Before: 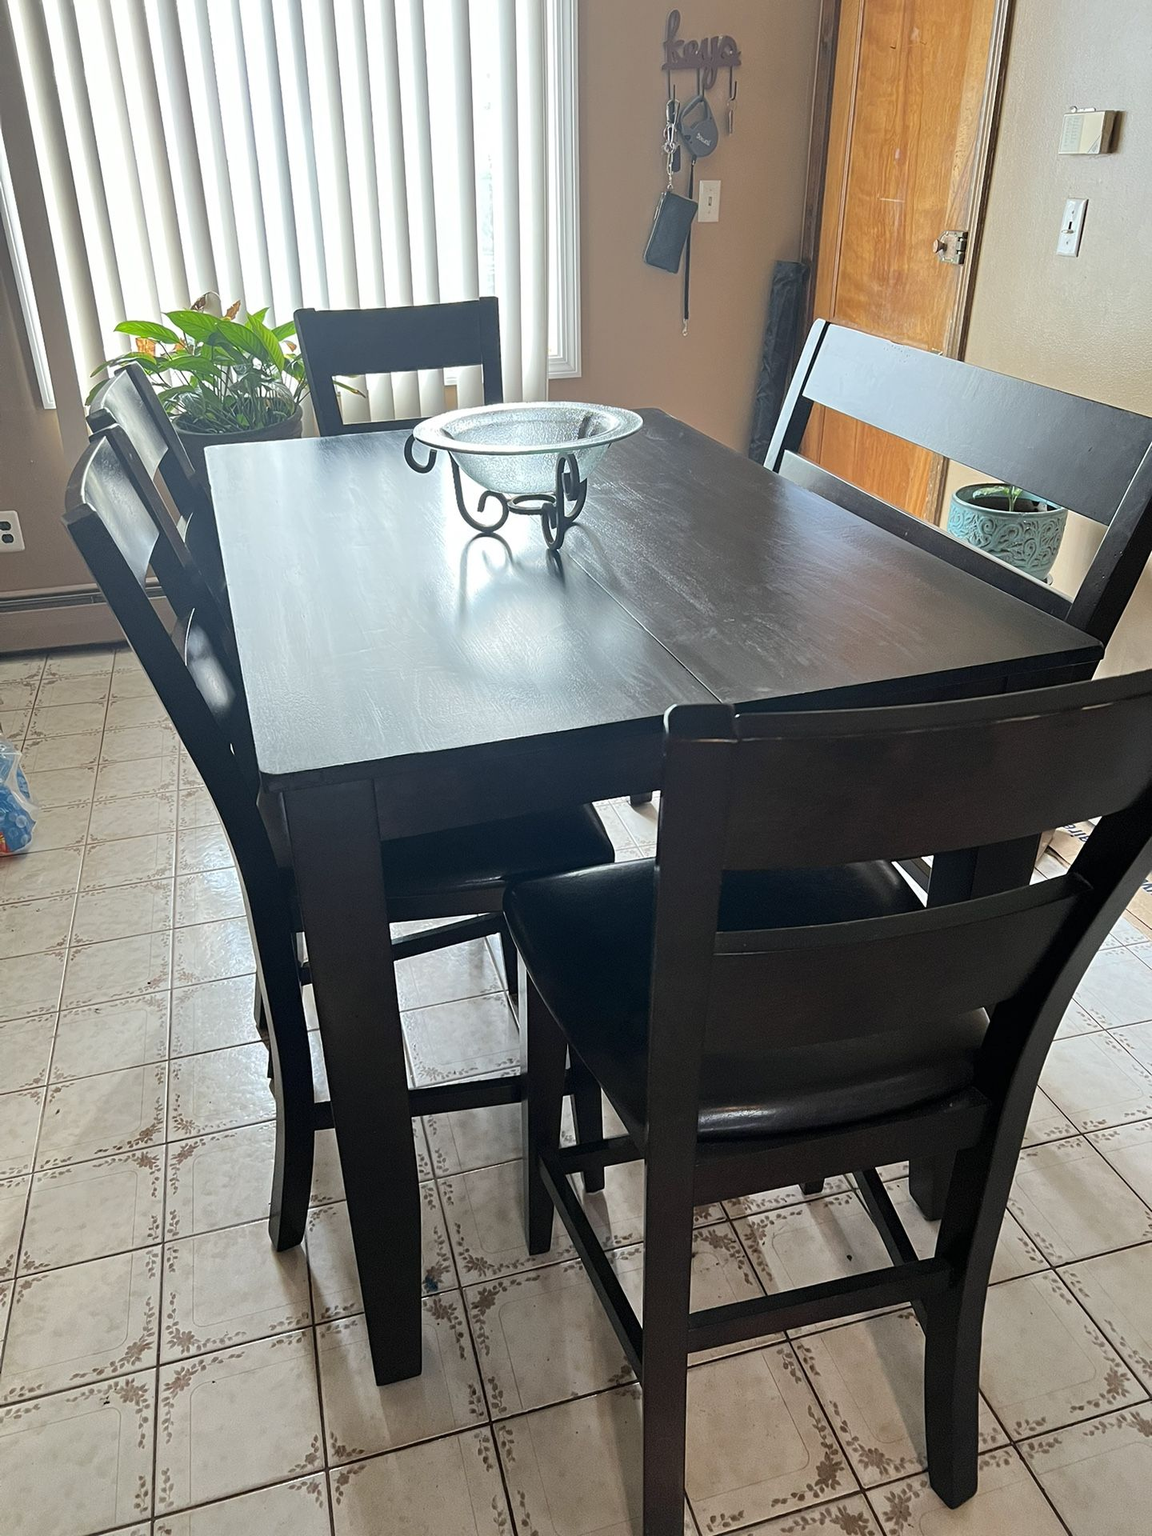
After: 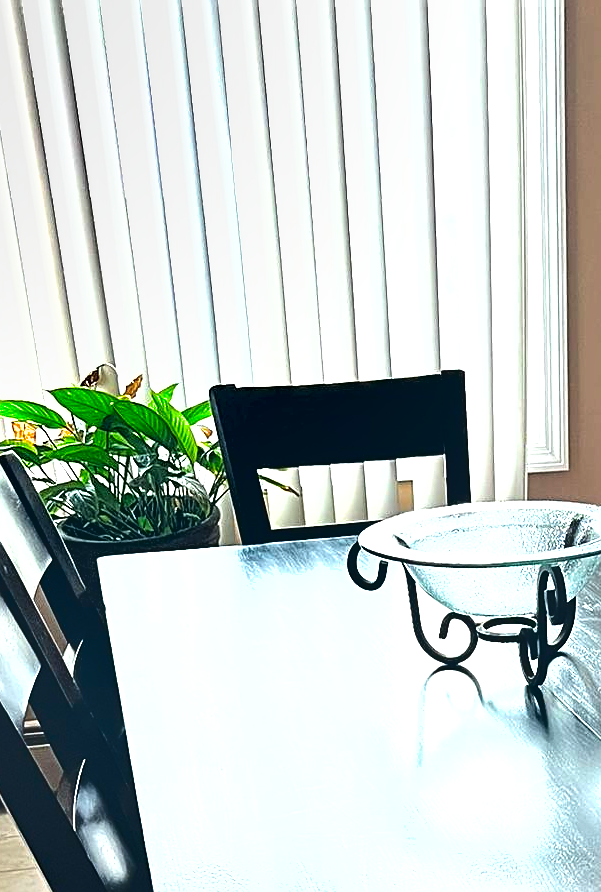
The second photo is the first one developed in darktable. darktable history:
shadows and highlights: radius 336.87, shadows 28.01, soften with gaussian
exposure: black level correction 0, exposure 1.001 EV, compensate exposure bias true, compensate highlight preservation false
crop and rotate: left 10.992%, top 0.073%, right 47.236%, bottom 53.451%
sharpen: radius 2.484, amount 0.325
